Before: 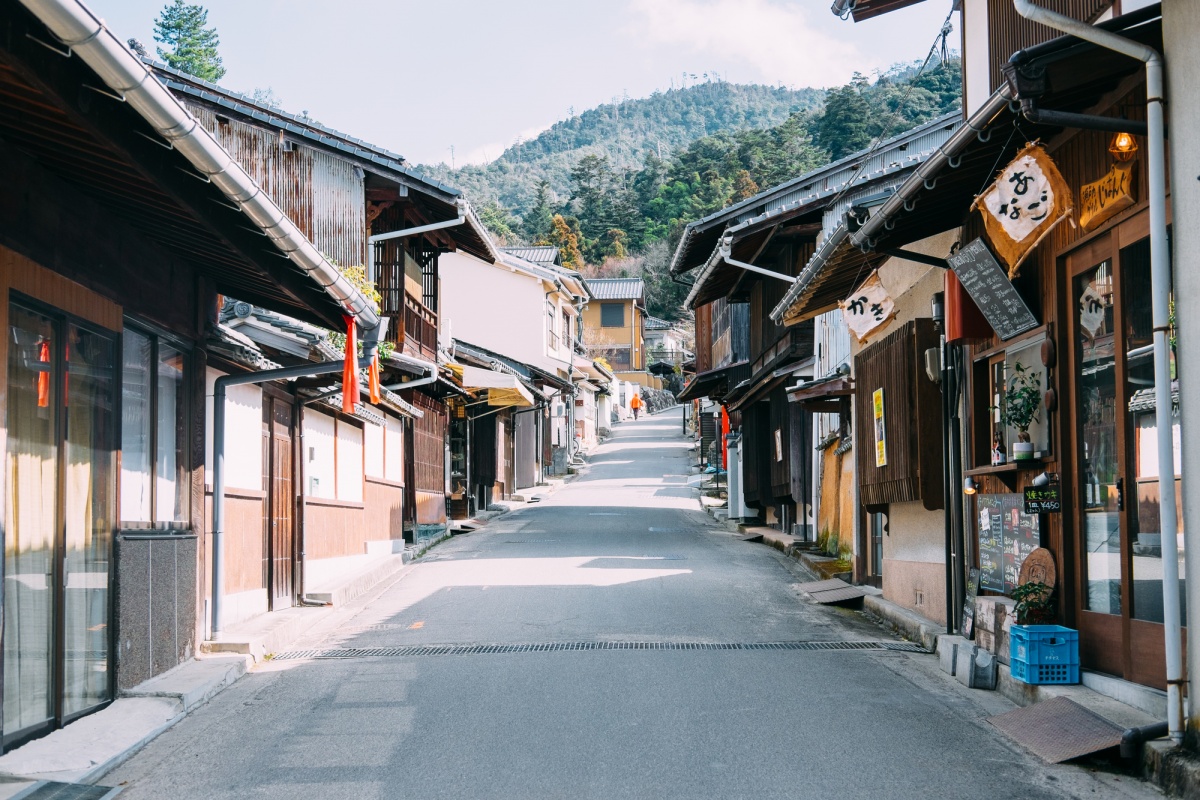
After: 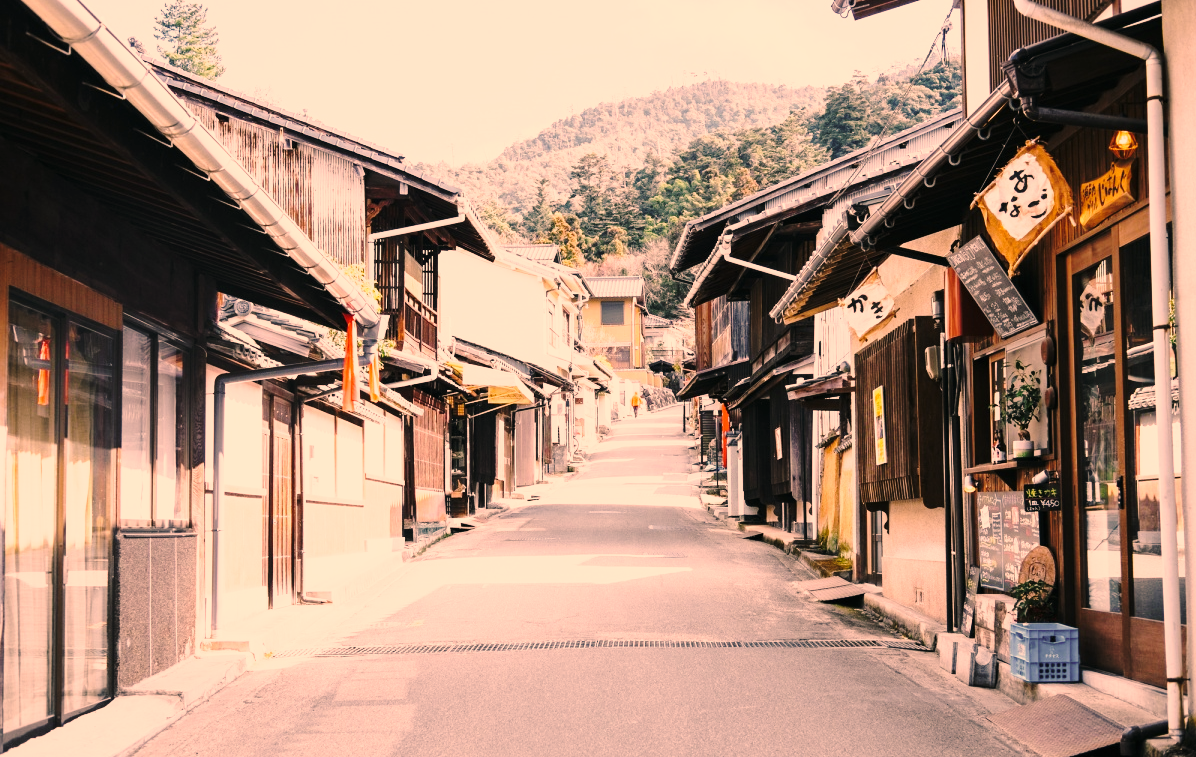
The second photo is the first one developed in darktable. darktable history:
base curve: curves: ch0 [(0, 0) (0.032, 0.037) (0.105, 0.228) (0.435, 0.76) (0.856, 0.983) (1, 1)], preserve colors none
crop: top 0.324%, right 0.257%, bottom 5.038%
color correction: highlights a* 39.22, highlights b* 39.84, saturation 0.688
